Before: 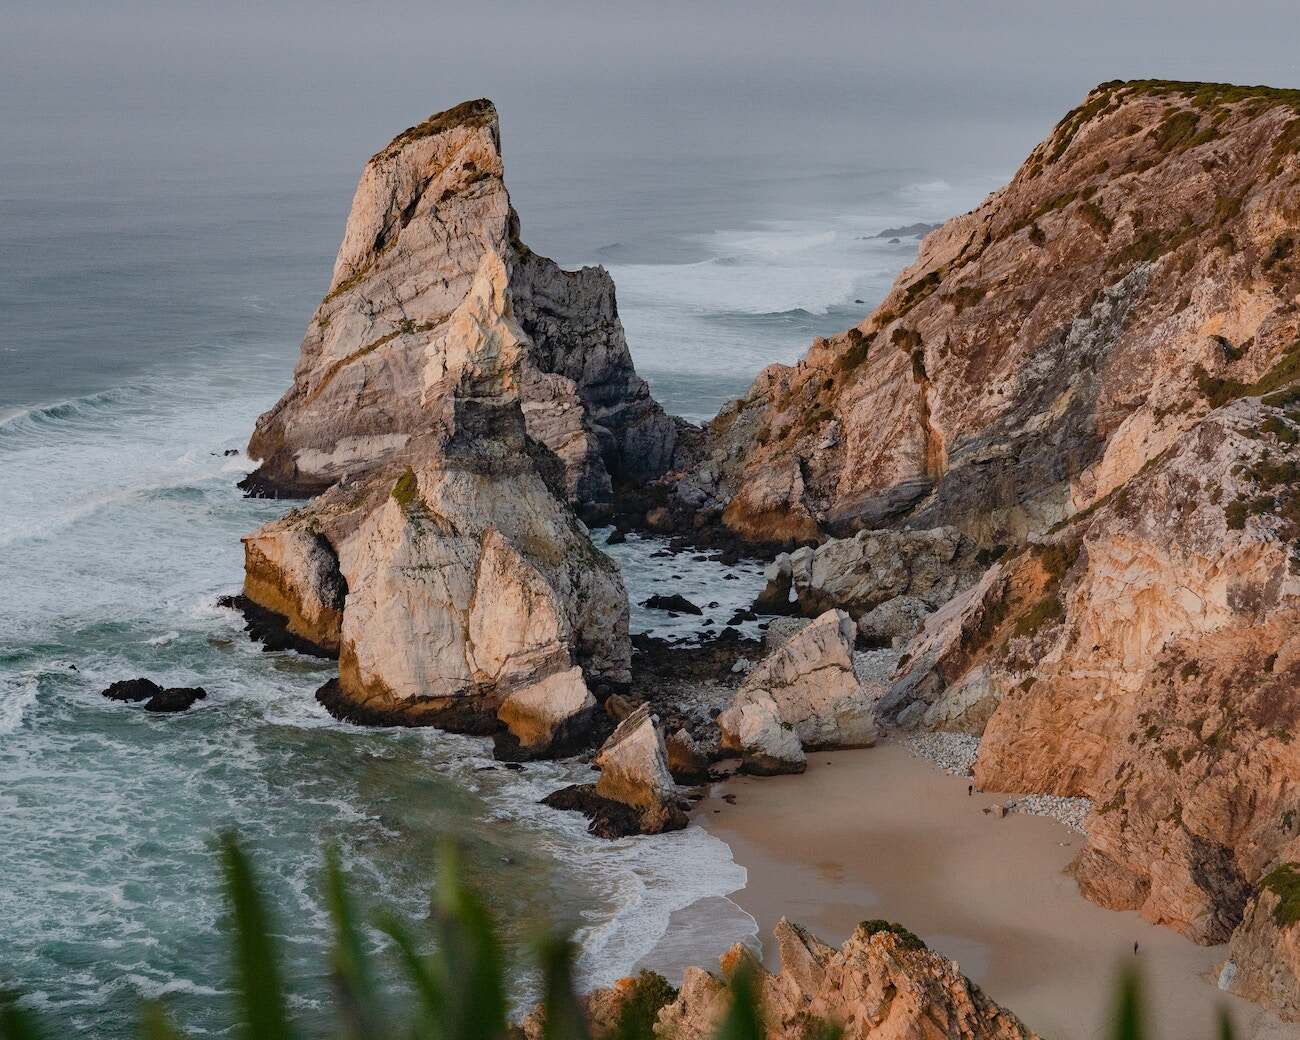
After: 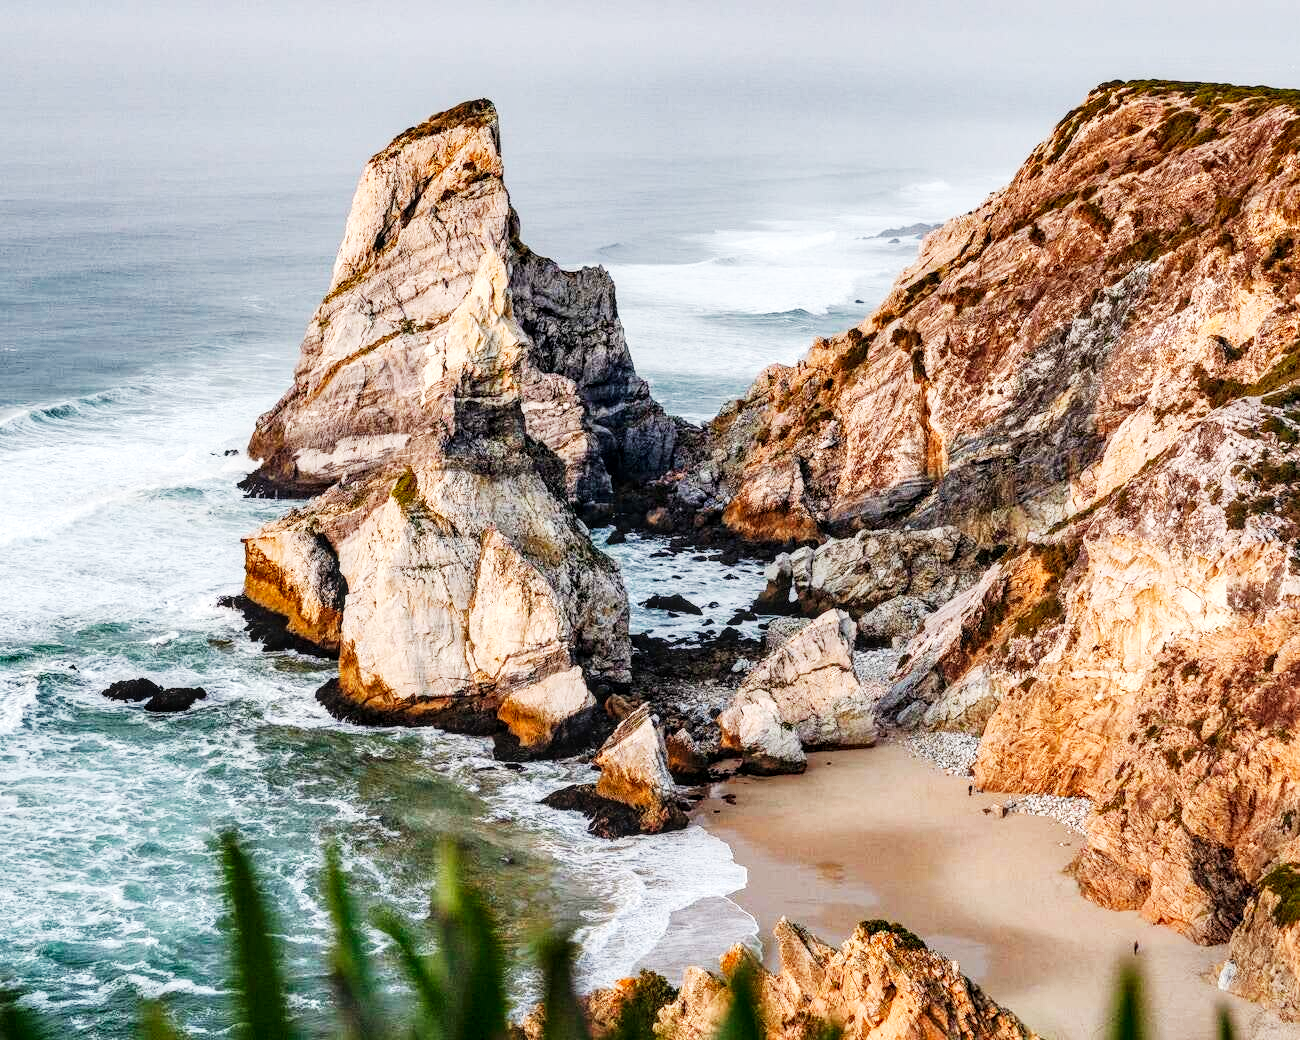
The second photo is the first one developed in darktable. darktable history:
local contrast: highlights 61%, detail 143%, midtone range 0.428
base curve: curves: ch0 [(0, 0) (0.007, 0.004) (0.027, 0.03) (0.046, 0.07) (0.207, 0.54) (0.442, 0.872) (0.673, 0.972) (1, 1)], preserve colors none
